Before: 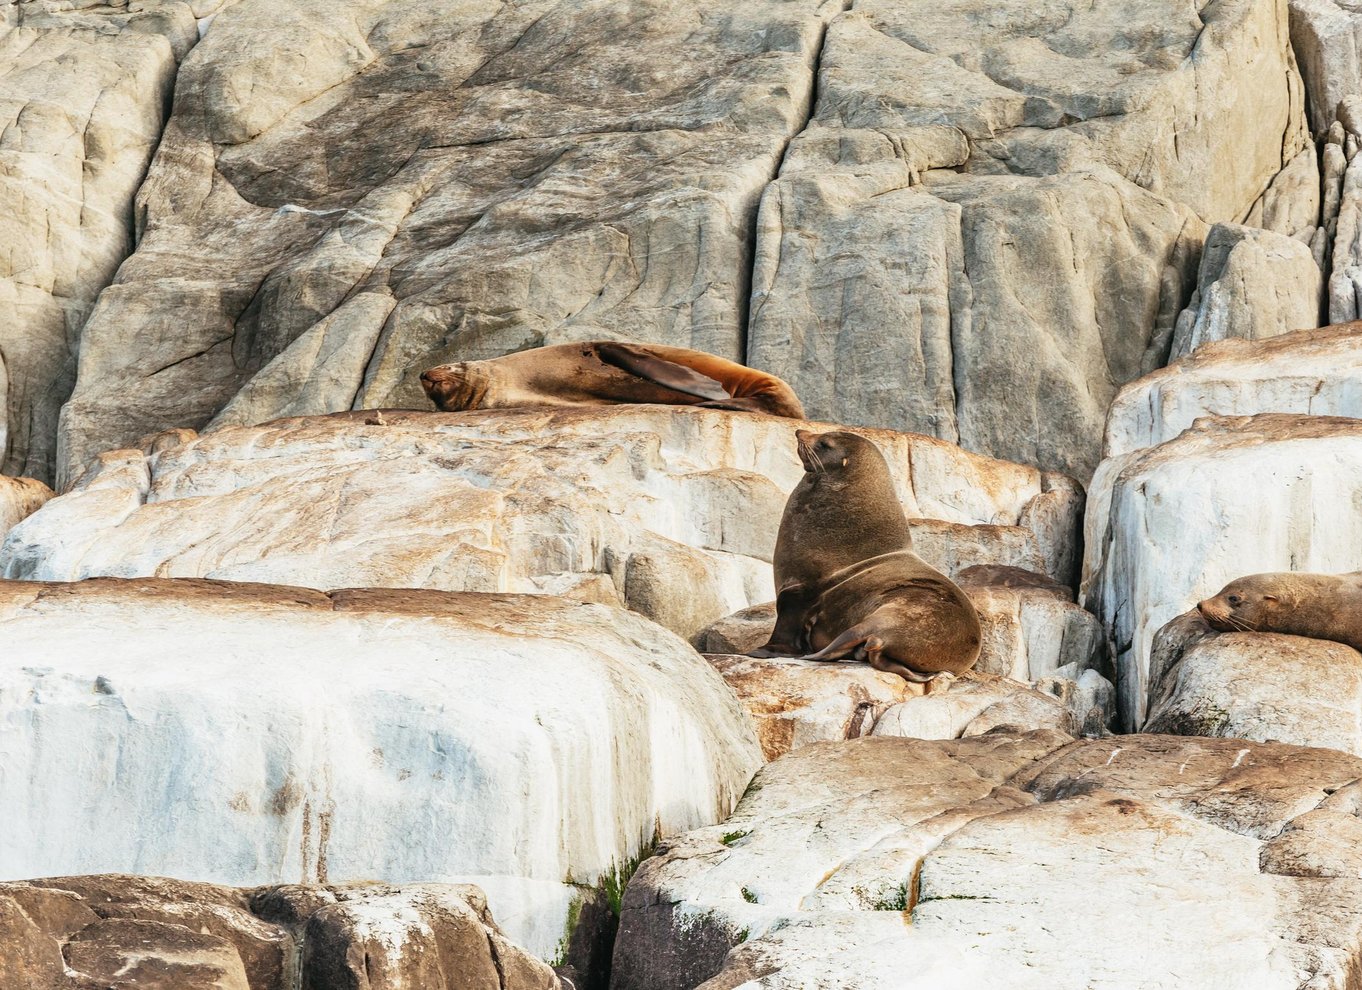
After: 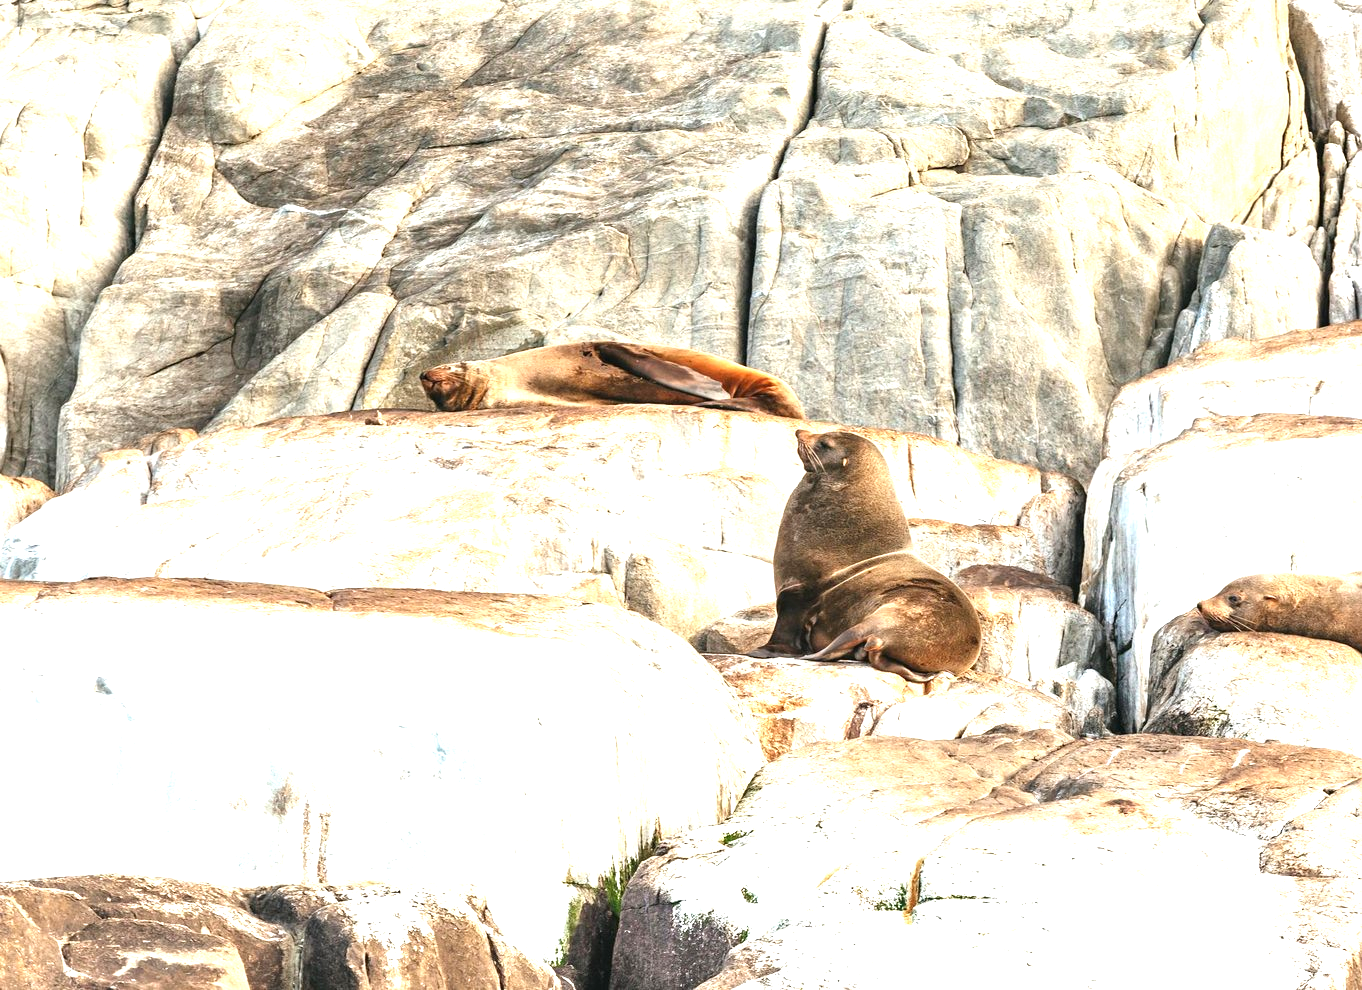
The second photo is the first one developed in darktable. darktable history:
exposure: black level correction 0, exposure 1.19 EV, compensate highlight preservation false
